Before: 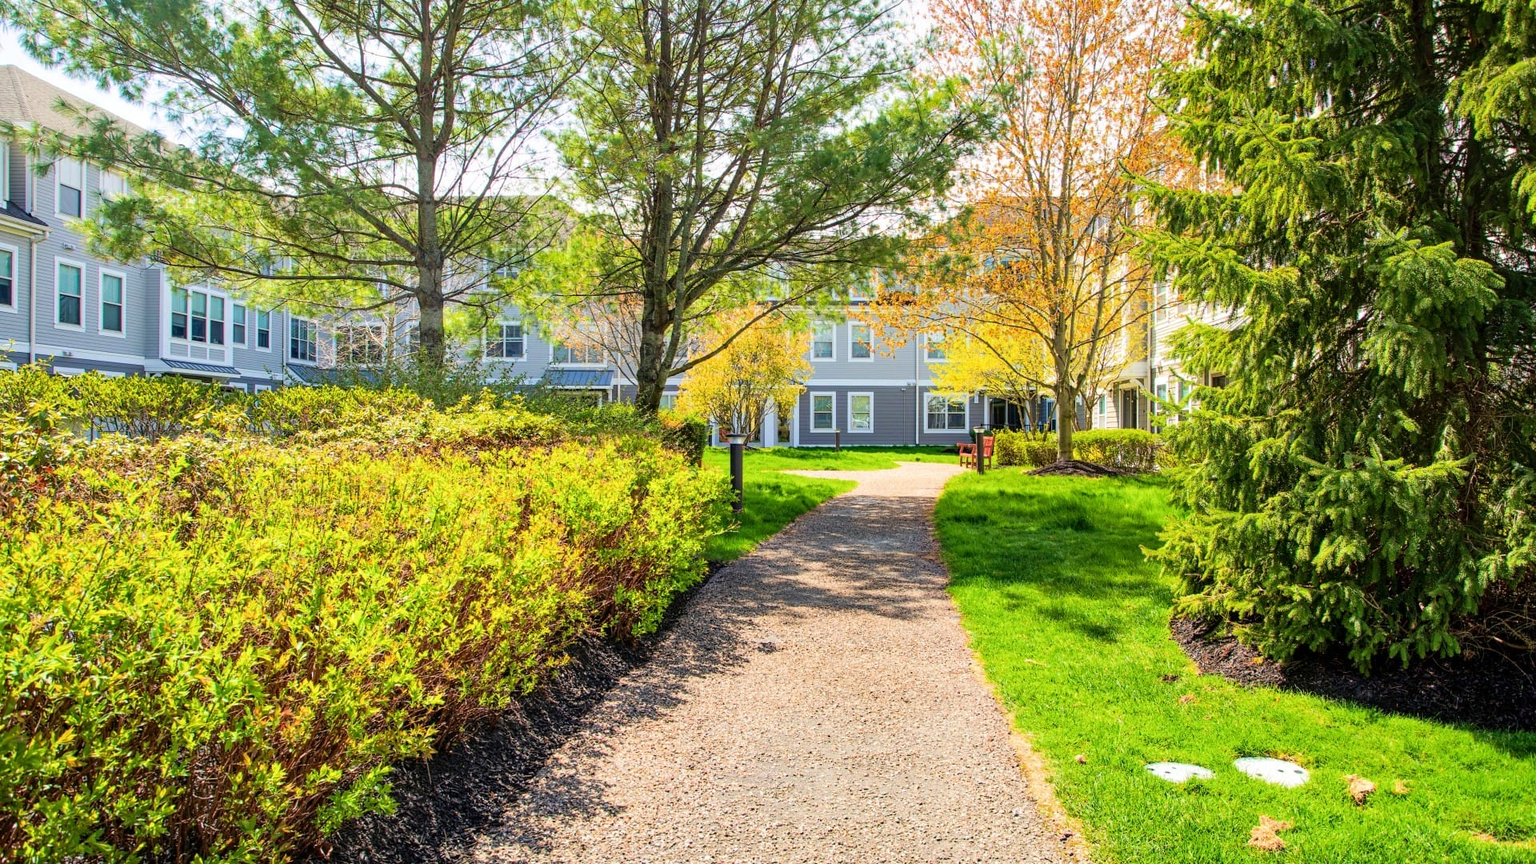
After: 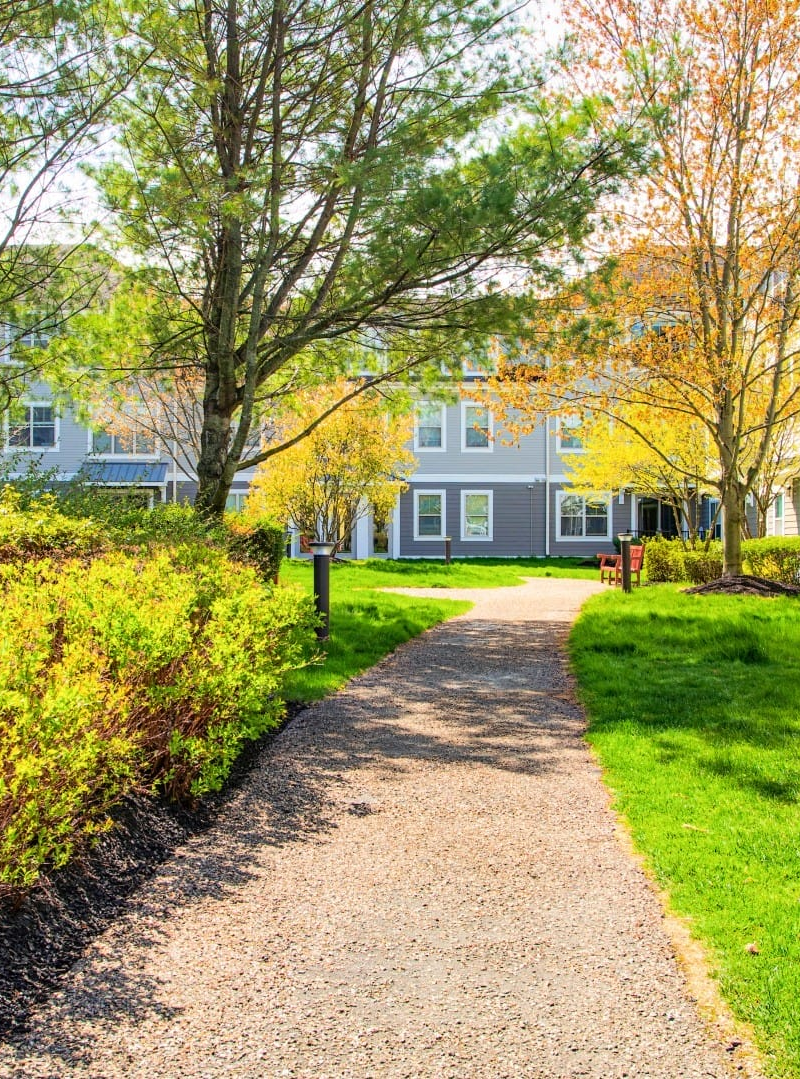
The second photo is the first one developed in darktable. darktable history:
crop: left 31.229%, right 27.105%
